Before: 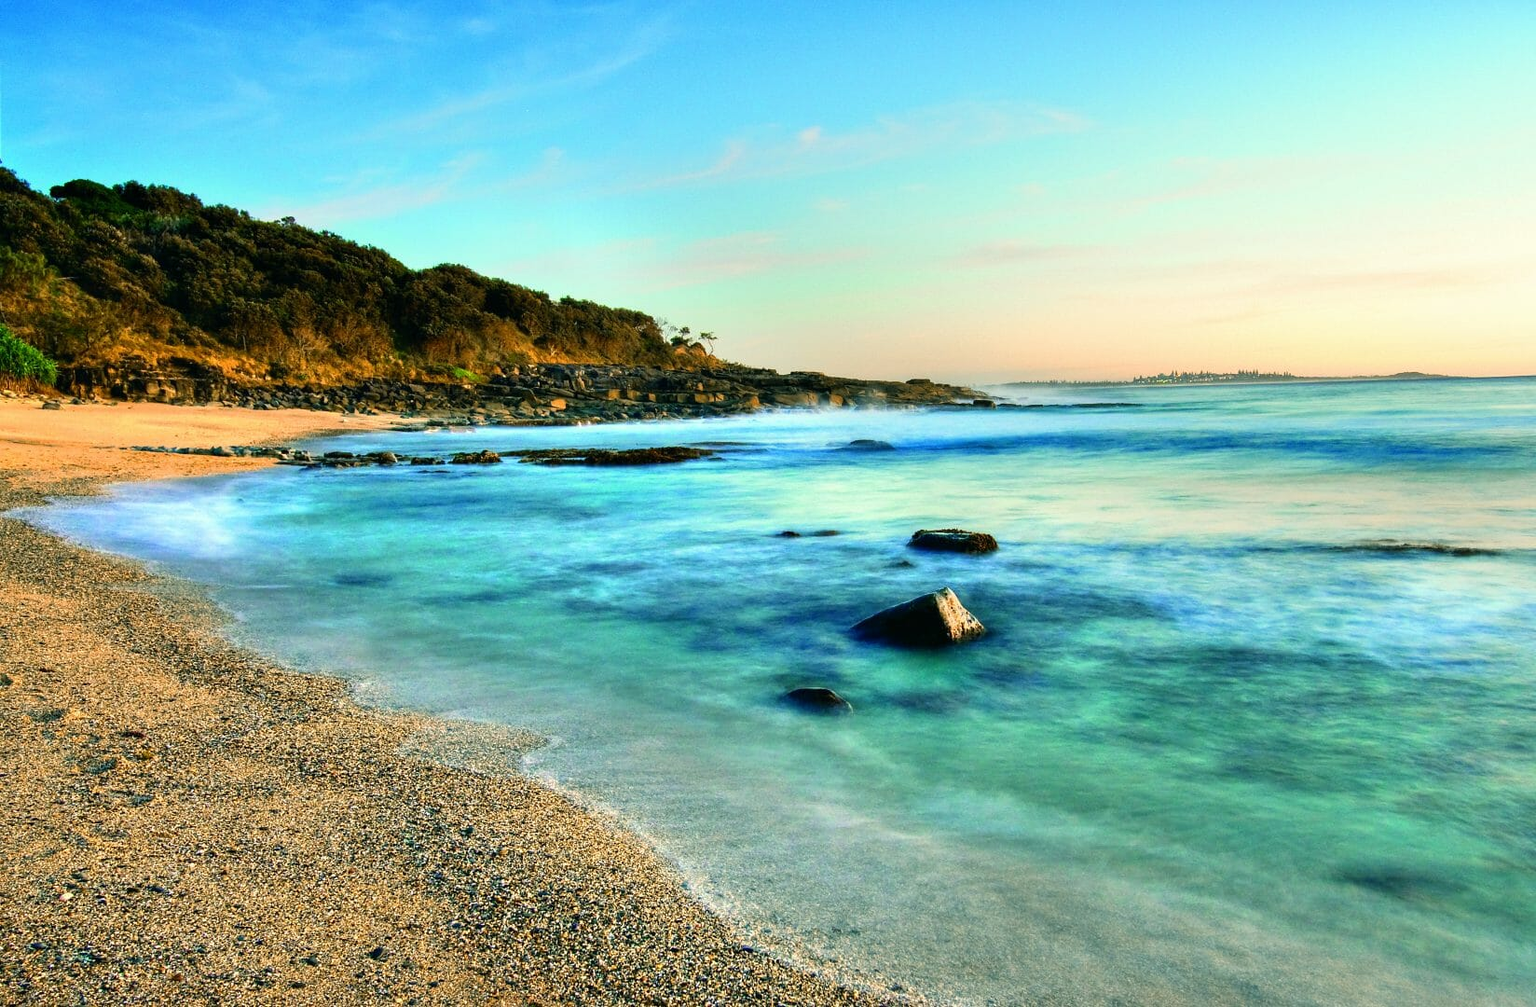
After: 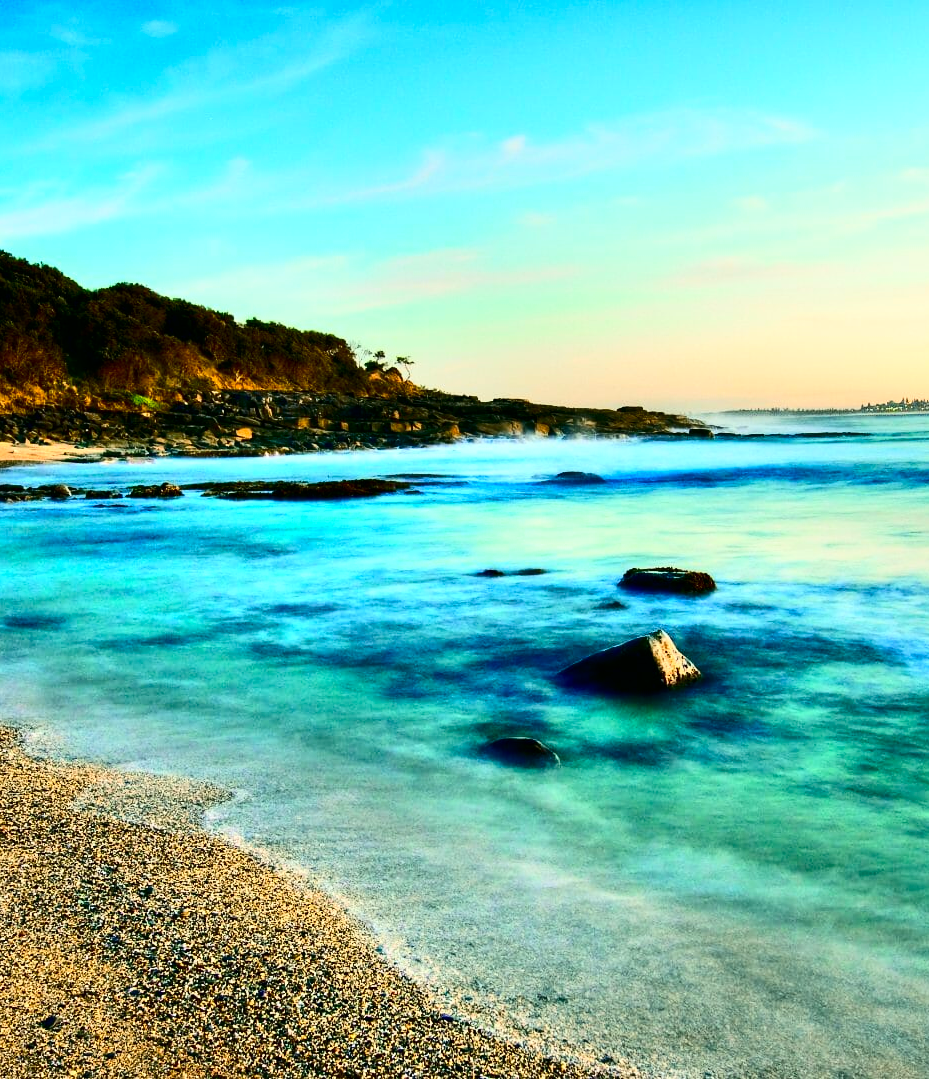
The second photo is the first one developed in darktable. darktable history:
contrast brightness saturation: contrast 0.315, brightness -0.075, saturation 0.165
crop: left 21.587%, right 21.986%, bottom 0.011%
color balance rgb: perceptual saturation grading › global saturation 0.977%, global vibrance 20%
